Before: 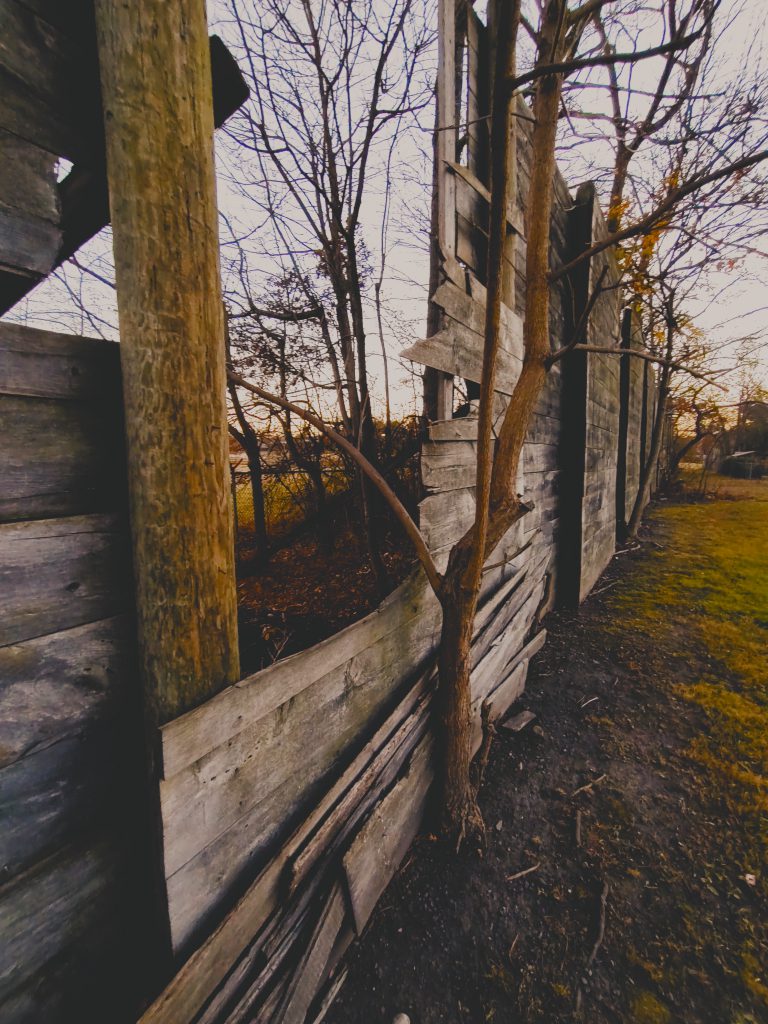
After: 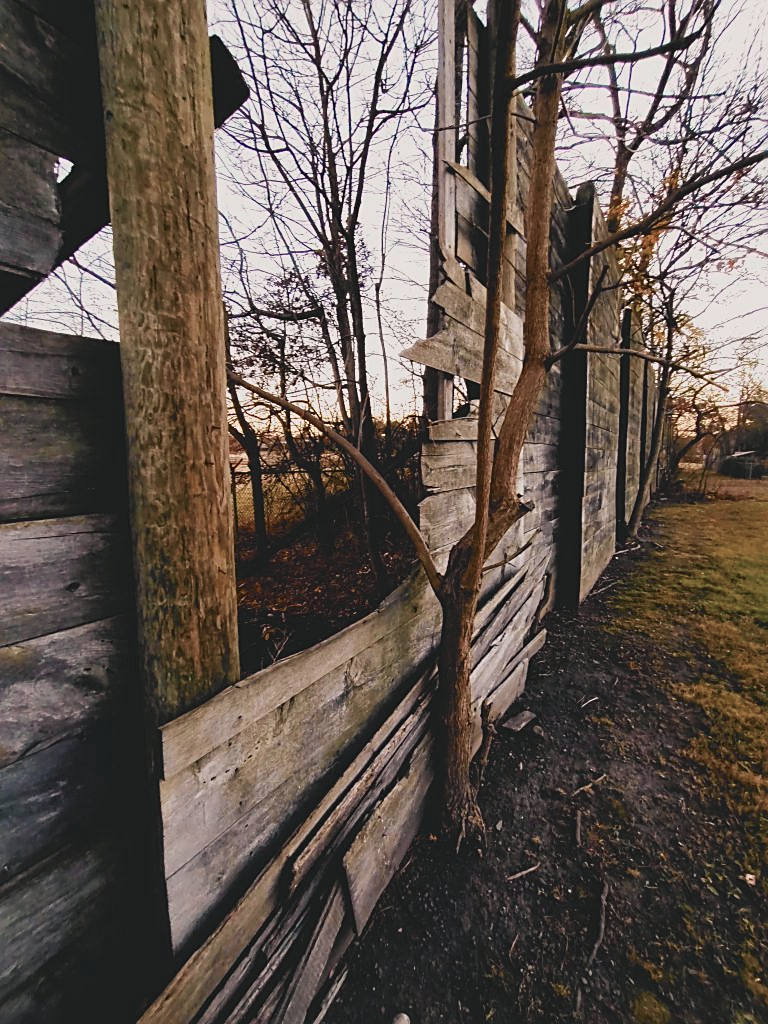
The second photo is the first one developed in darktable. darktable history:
exposure: exposure 0.023 EV, compensate highlight preservation false
color correction: highlights b* 0.059, saturation 0.778
sharpen: amount 0.497
tone curve: curves: ch0 [(0, 0) (0.105, 0.068) (0.195, 0.162) (0.283, 0.283) (0.384, 0.404) (0.485, 0.531) (0.638, 0.681) (0.795, 0.879) (1, 0.977)]; ch1 [(0, 0) (0.161, 0.092) (0.35, 0.33) (0.379, 0.401) (0.456, 0.469) (0.504, 0.5) (0.512, 0.514) (0.58, 0.597) (0.635, 0.646) (1, 1)]; ch2 [(0, 0) (0.371, 0.362) (0.437, 0.437) (0.5, 0.5) (0.53, 0.523) (0.56, 0.58) (0.622, 0.606) (1, 1)], color space Lab, independent channels, preserve colors none
